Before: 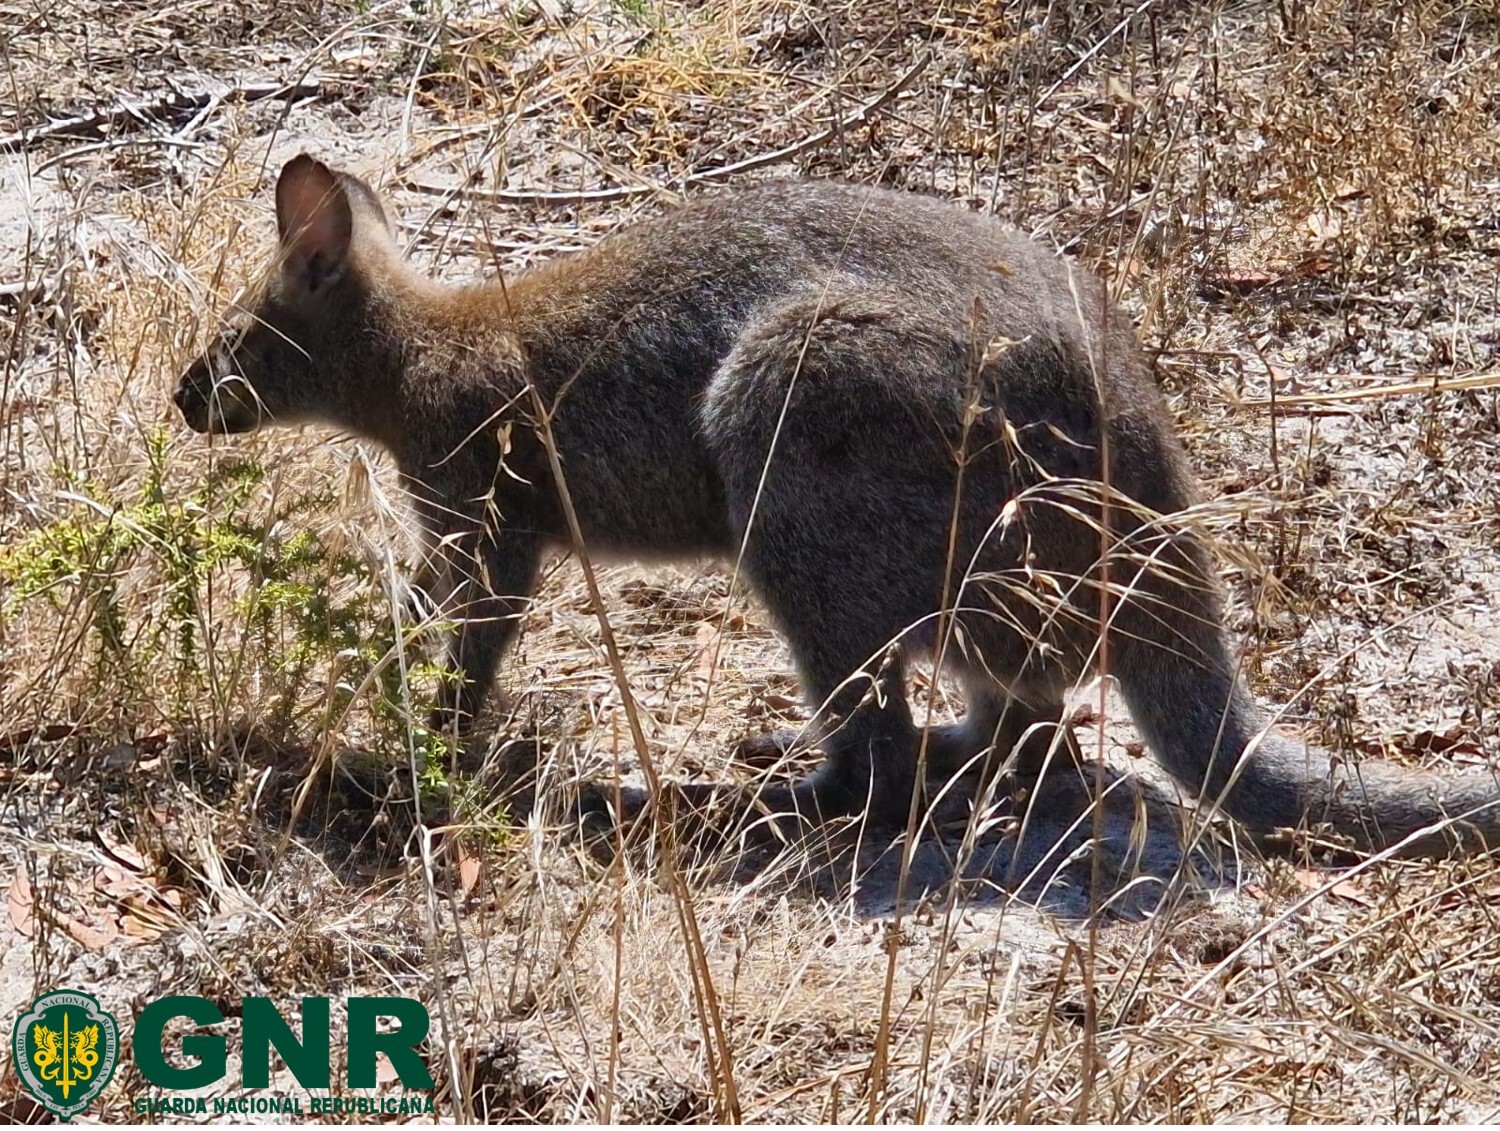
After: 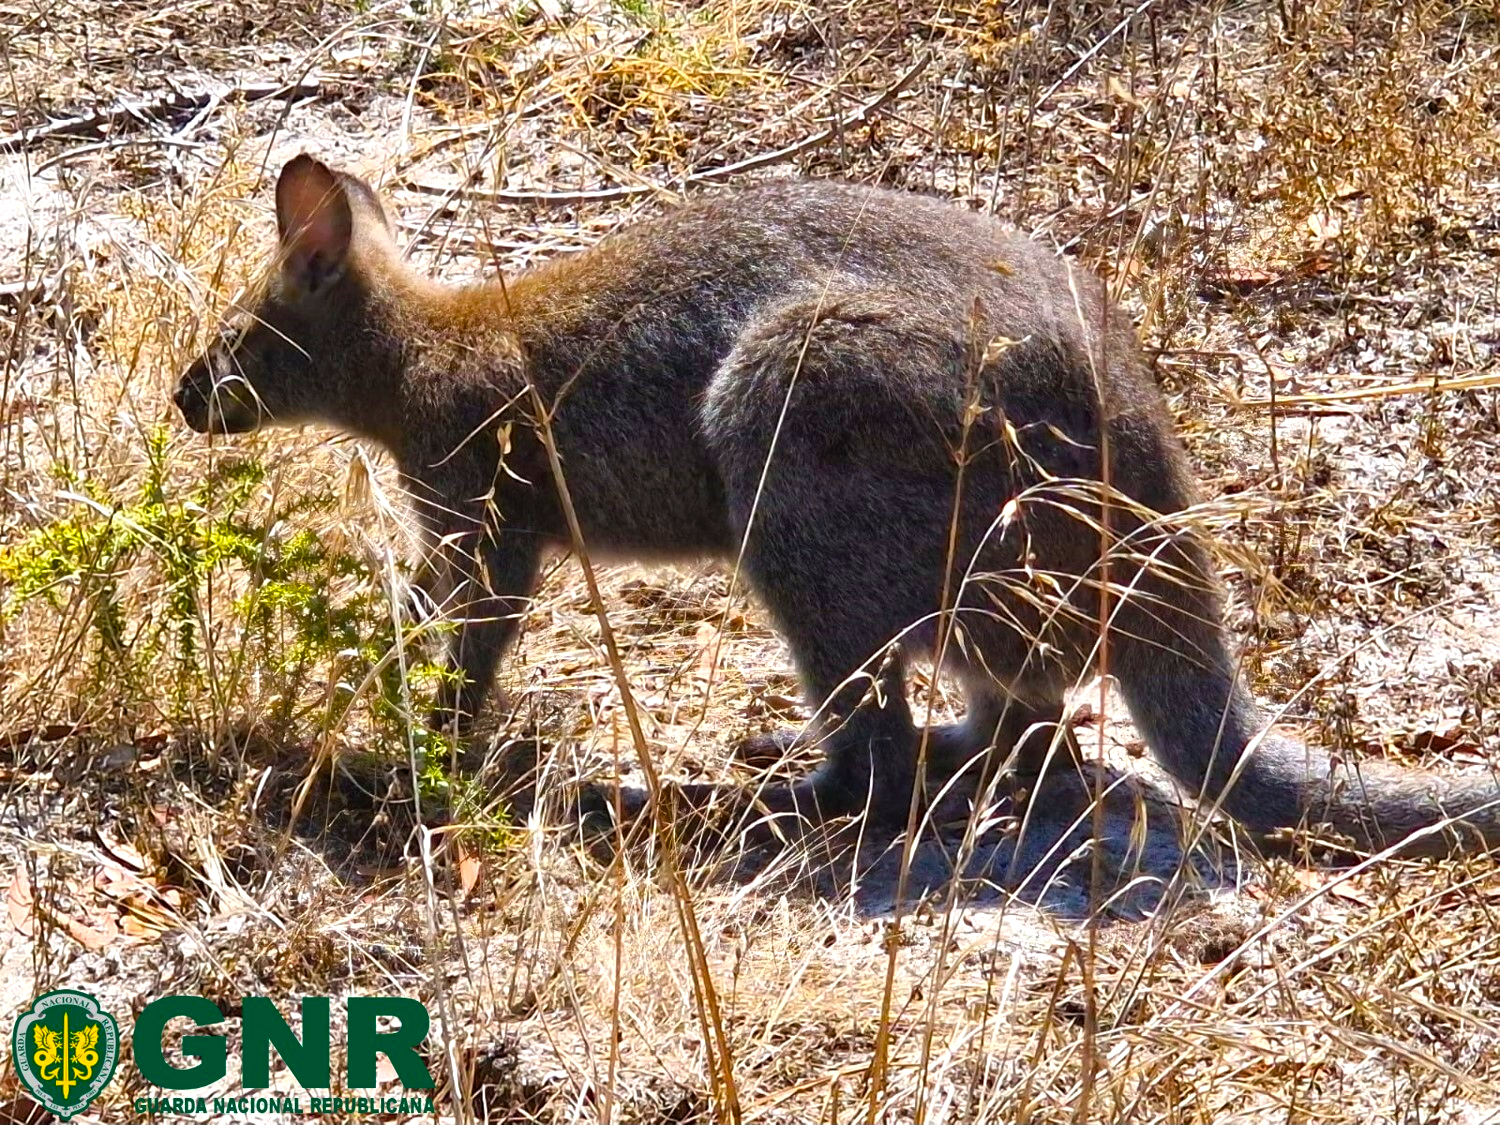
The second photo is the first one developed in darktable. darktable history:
color balance rgb: perceptual saturation grading › global saturation 36%, perceptual brilliance grading › global brilliance 10%, global vibrance 20%
tone equalizer: on, module defaults
